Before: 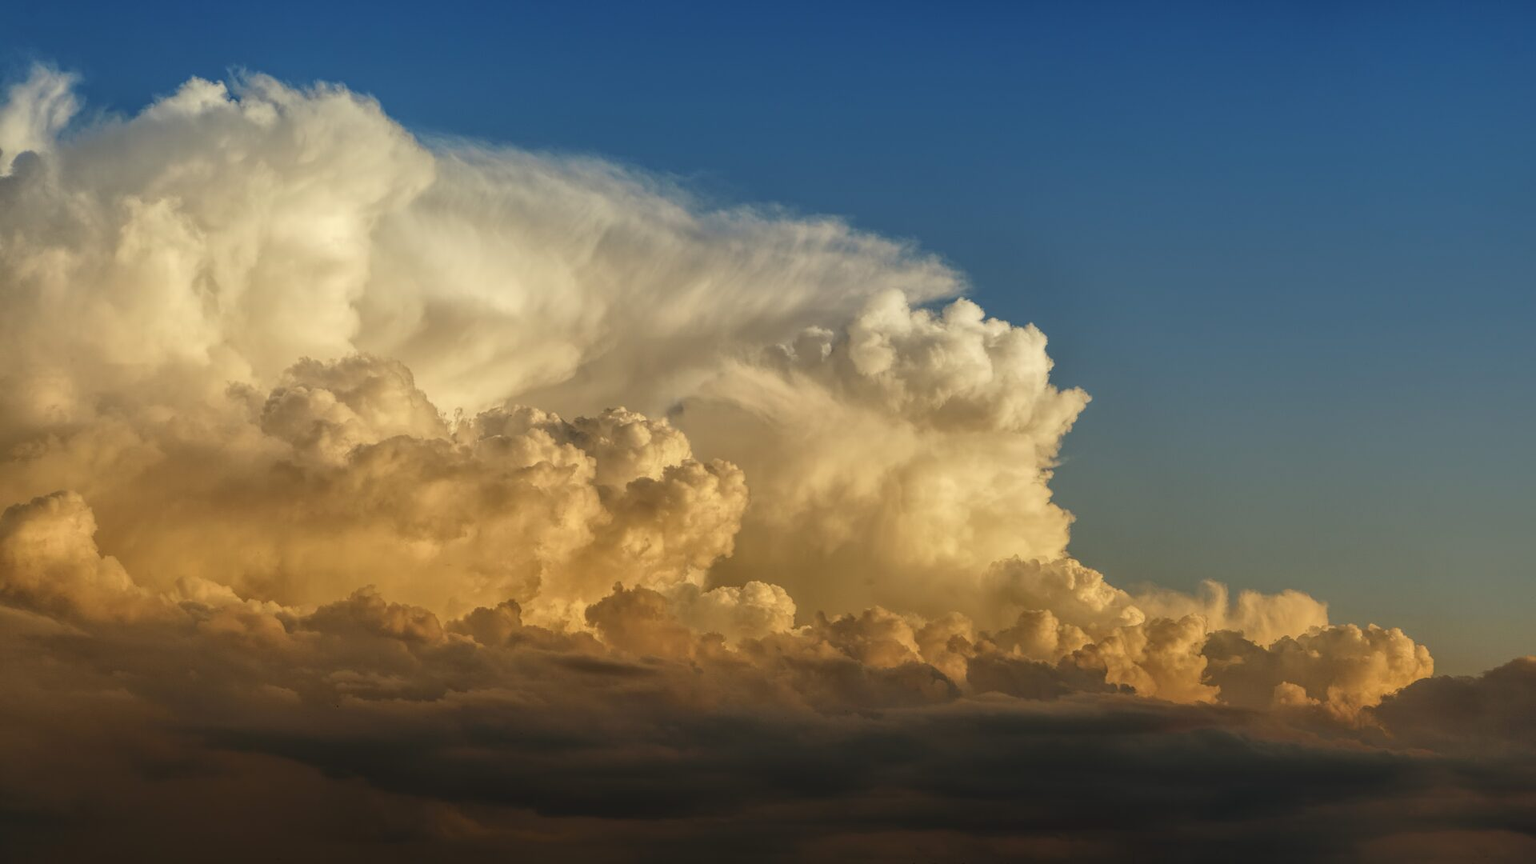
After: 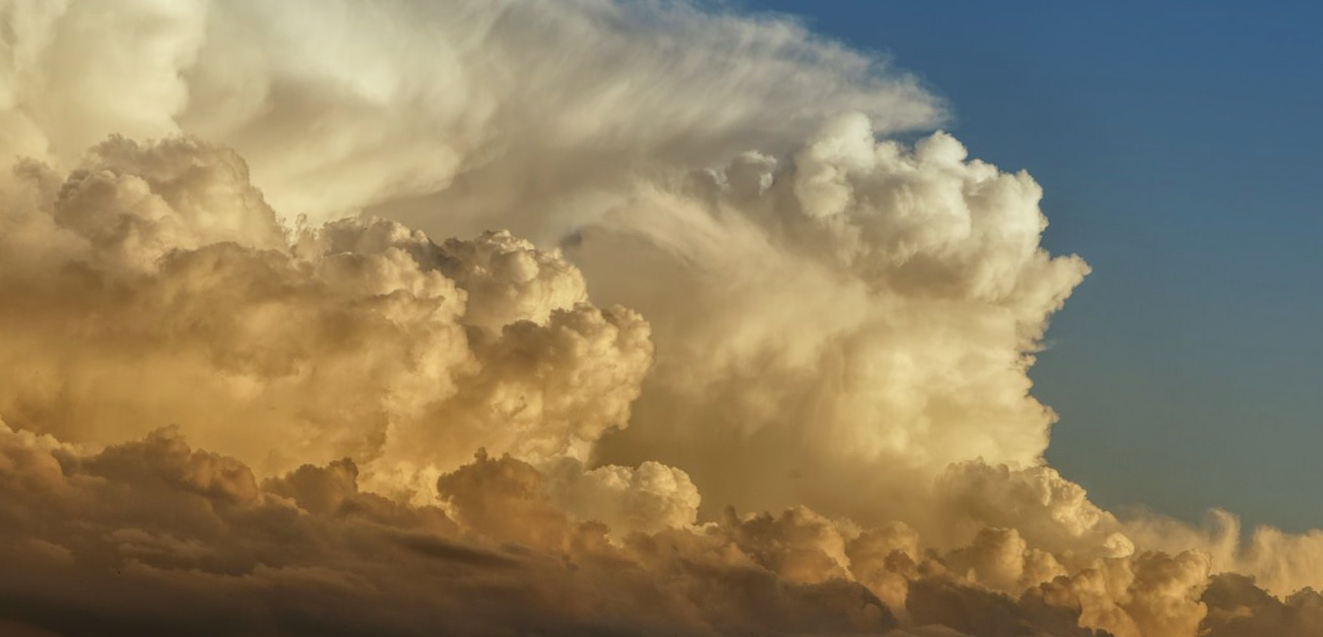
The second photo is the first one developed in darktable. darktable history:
rotate and perspective: rotation 1.57°, crop left 0.018, crop right 0.982, crop top 0.039, crop bottom 0.961
crop and rotate: angle -3.37°, left 9.79%, top 20.73%, right 12.42%, bottom 11.82%
exposure: exposure 0.02 EV, compensate highlight preservation false
white balance: red 0.986, blue 1.01
color correction: highlights a* -3.28, highlights b* -6.24, shadows a* 3.1, shadows b* 5.19
